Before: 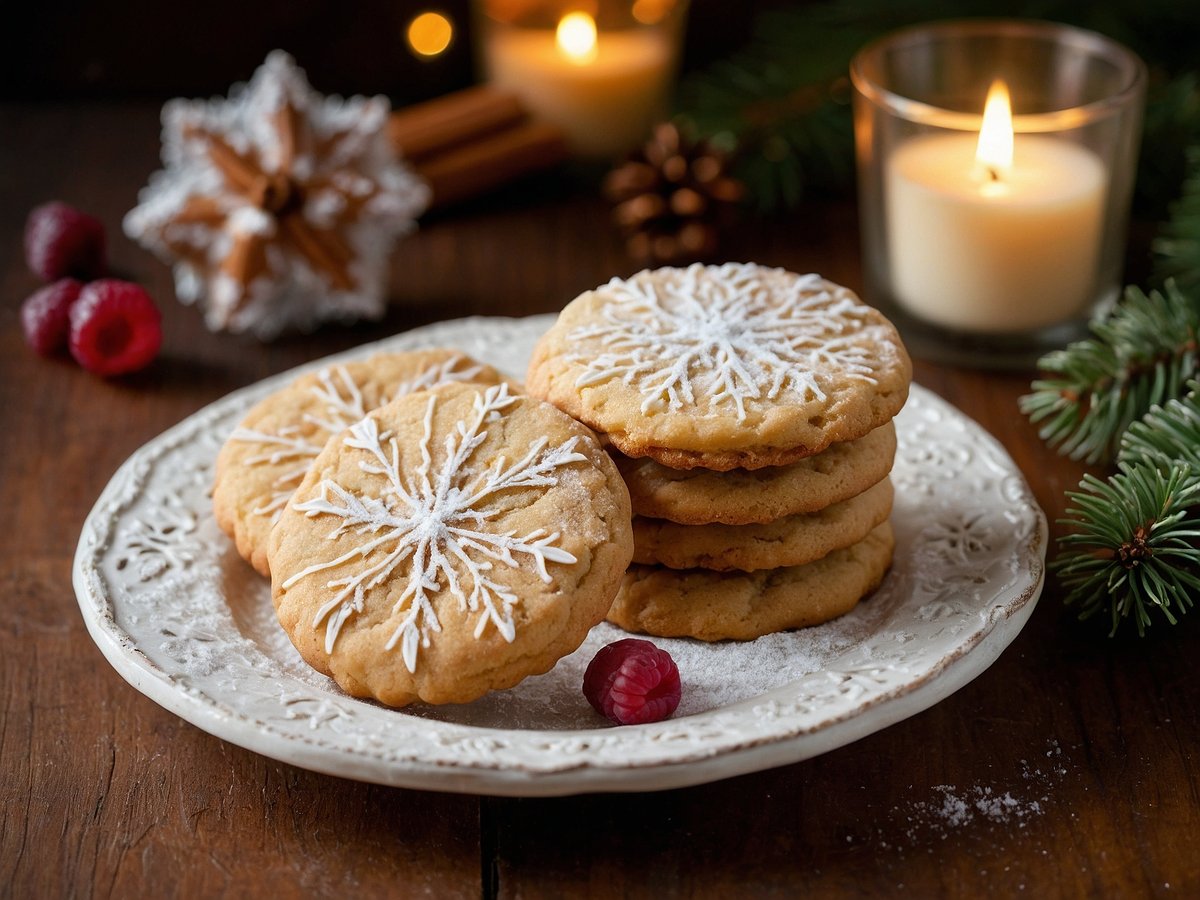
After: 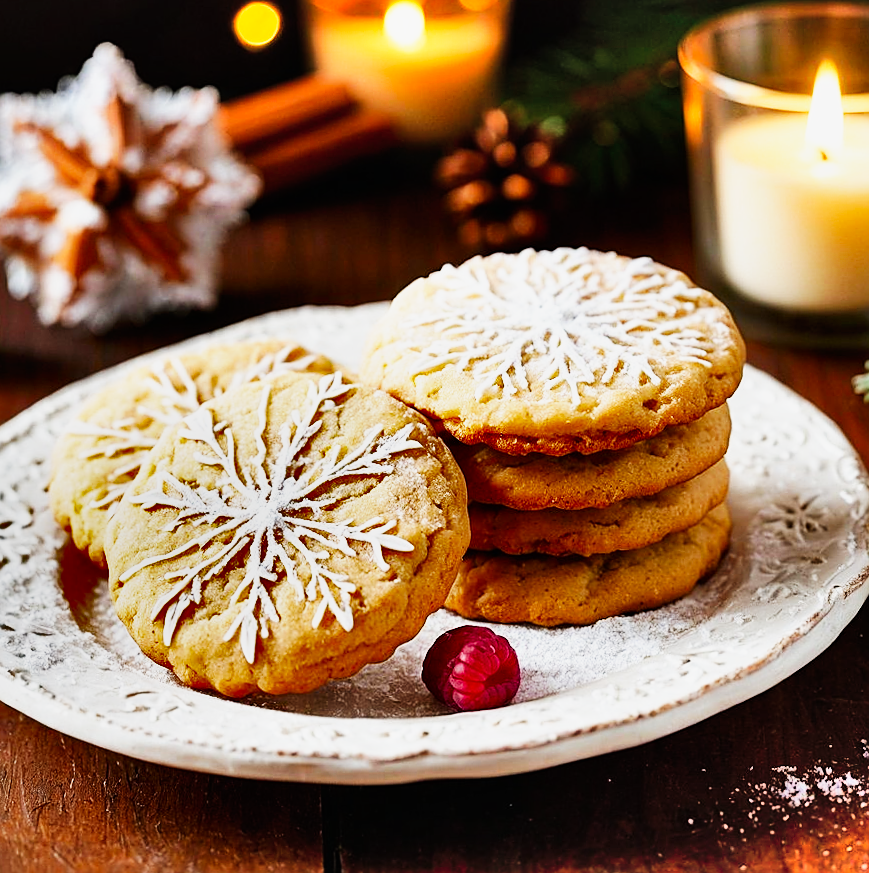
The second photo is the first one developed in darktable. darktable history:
exposure: black level correction 0, compensate exposure bias true, compensate highlight preservation false
crop: left 13.443%, right 13.31%
base curve: curves: ch0 [(0, 0) (0.007, 0.004) (0.027, 0.03) (0.046, 0.07) (0.207, 0.54) (0.442, 0.872) (0.673, 0.972) (1, 1)], preserve colors none
contrast brightness saturation: contrast 0.04, saturation 0.07
shadows and highlights: radius 123.98, shadows 100, white point adjustment -3, highlights -100, highlights color adjustment 89.84%, soften with gaussian
rotate and perspective: rotation -1°, crop left 0.011, crop right 0.989, crop top 0.025, crop bottom 0.975
sharpen: on, module defaults
